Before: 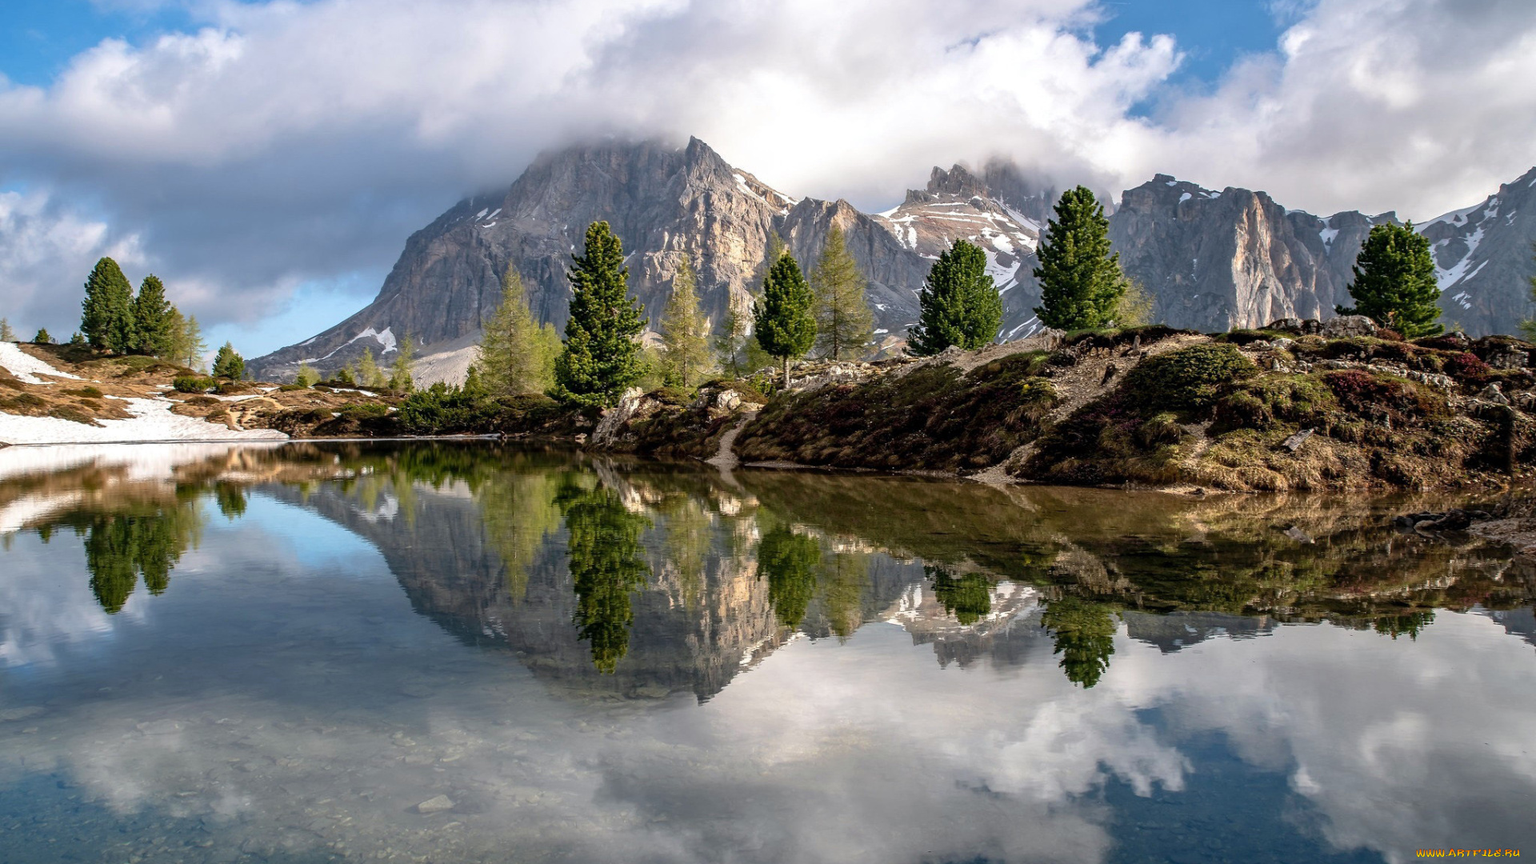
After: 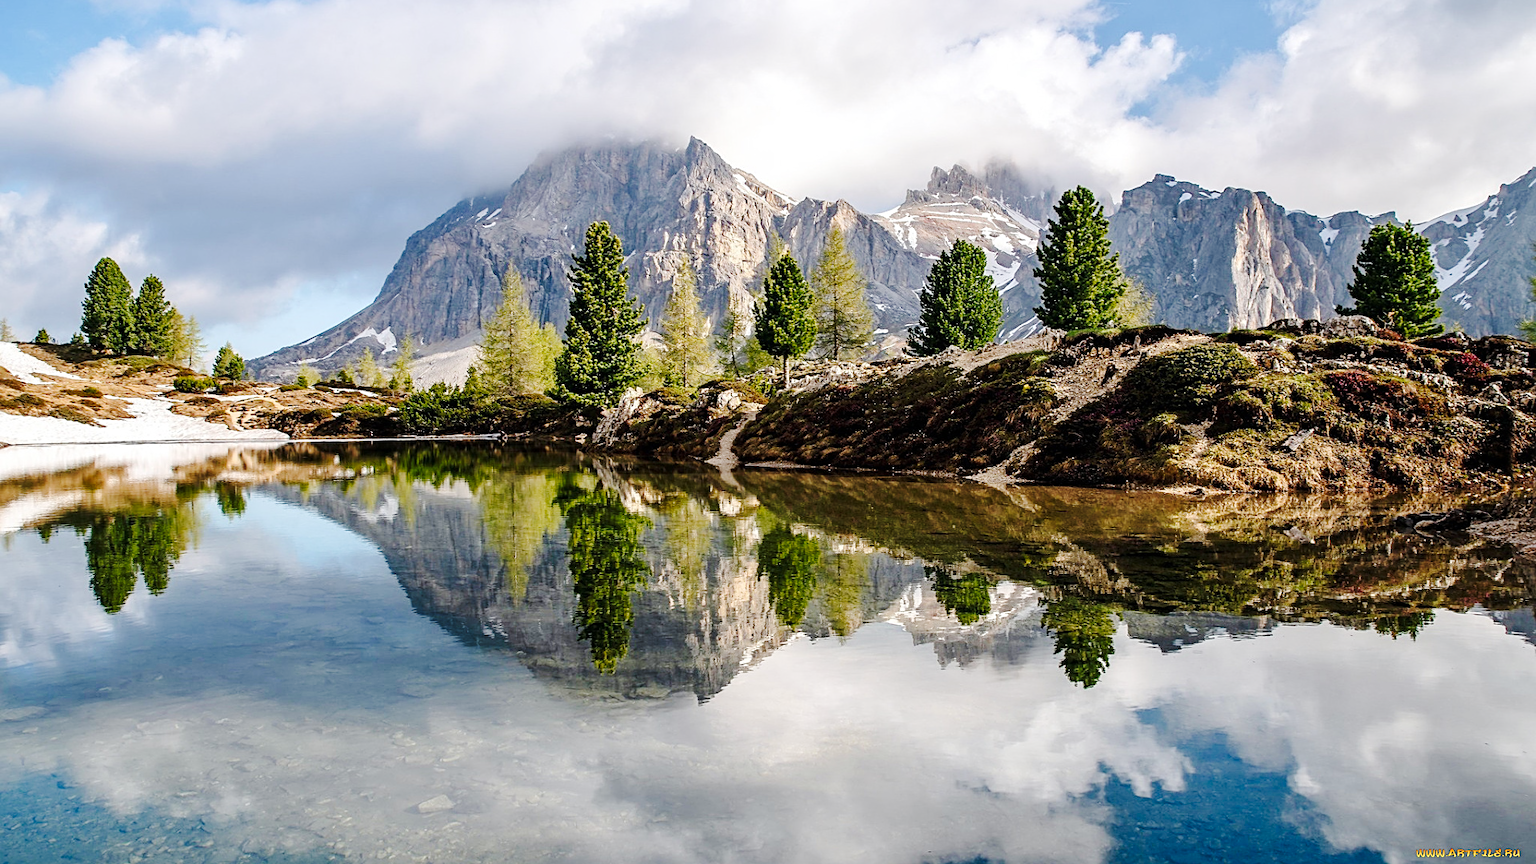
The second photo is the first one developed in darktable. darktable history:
sharpen: on, module defaults
tone curve: curves: ch0 [(0, 0) (0.21, 0.21) (0.43, 0.586) (0.65, 0.793) (1, 1)]; ch1 [(0, 0) (0.382, 0.447) (0.492, 0.484) (0.544, 0.547) (0.583, 0.578) (0.599, 0.595) (0.67, 0.673) (1, 1)]; ch2 [(0, 0) (0.411, 0.382) (0.492, 0.5) (0.531, 0.534) (0.56, 0.573) (0.599, 0.602) (0.696, 0.693) (1, 1)], preserve colors none
